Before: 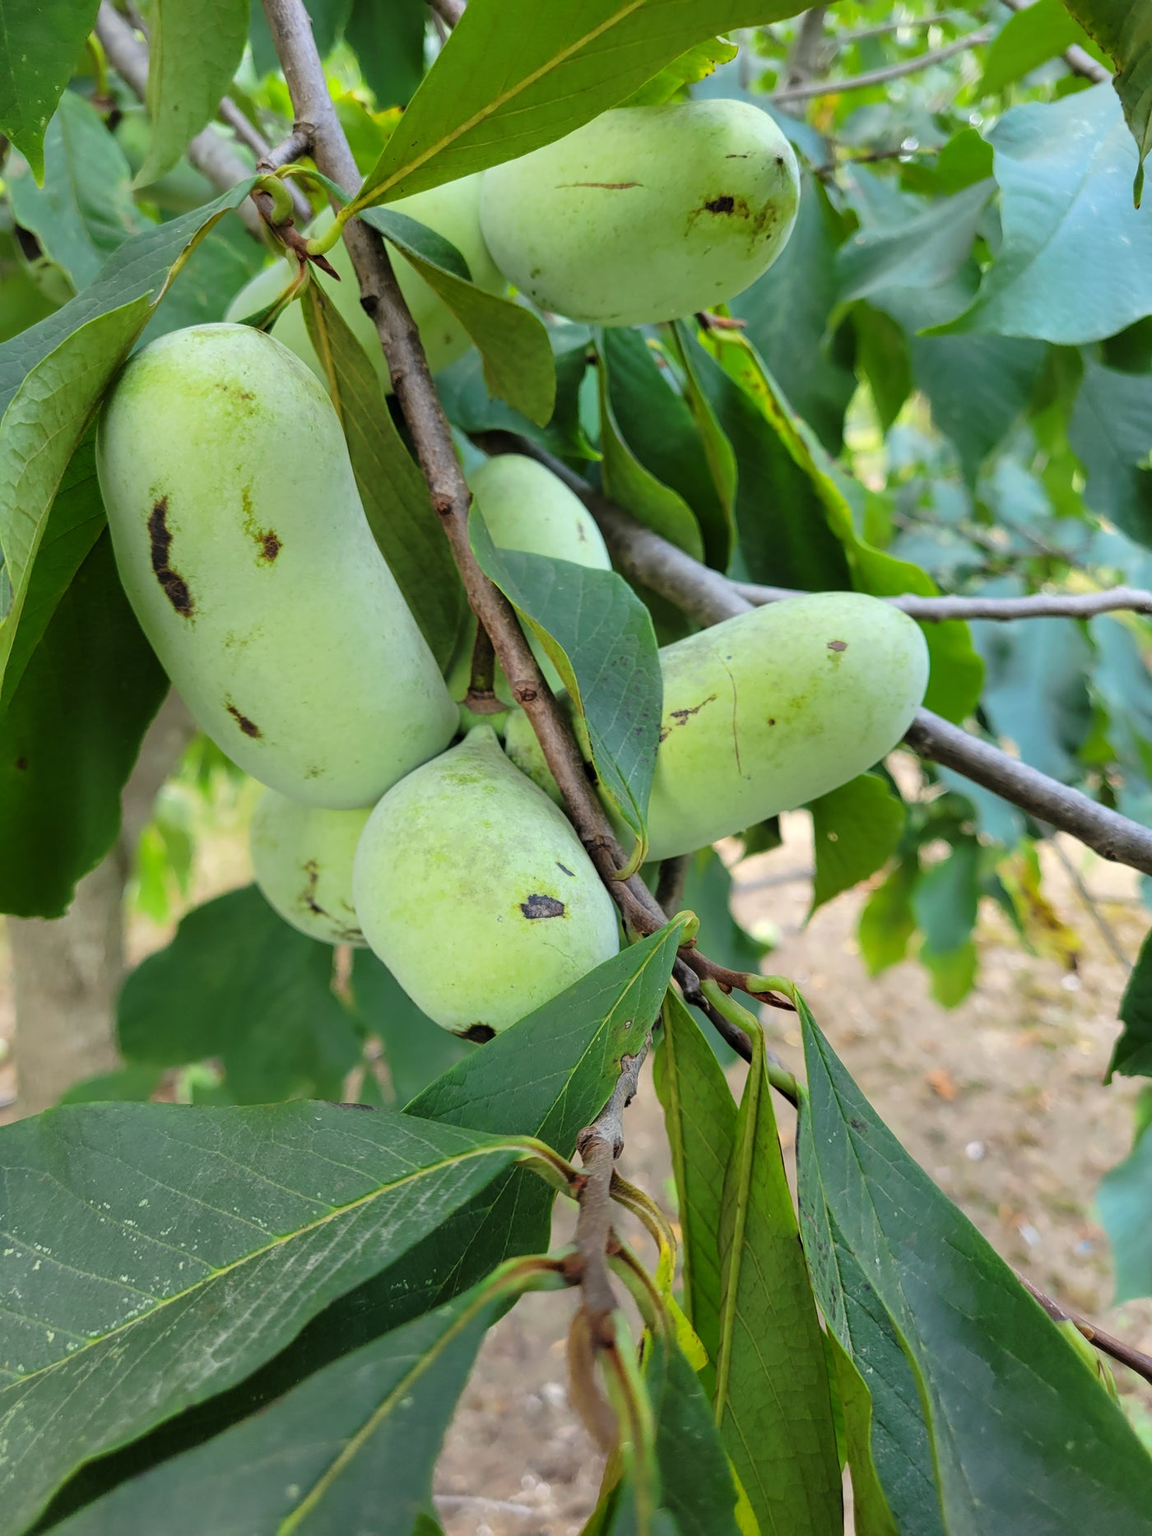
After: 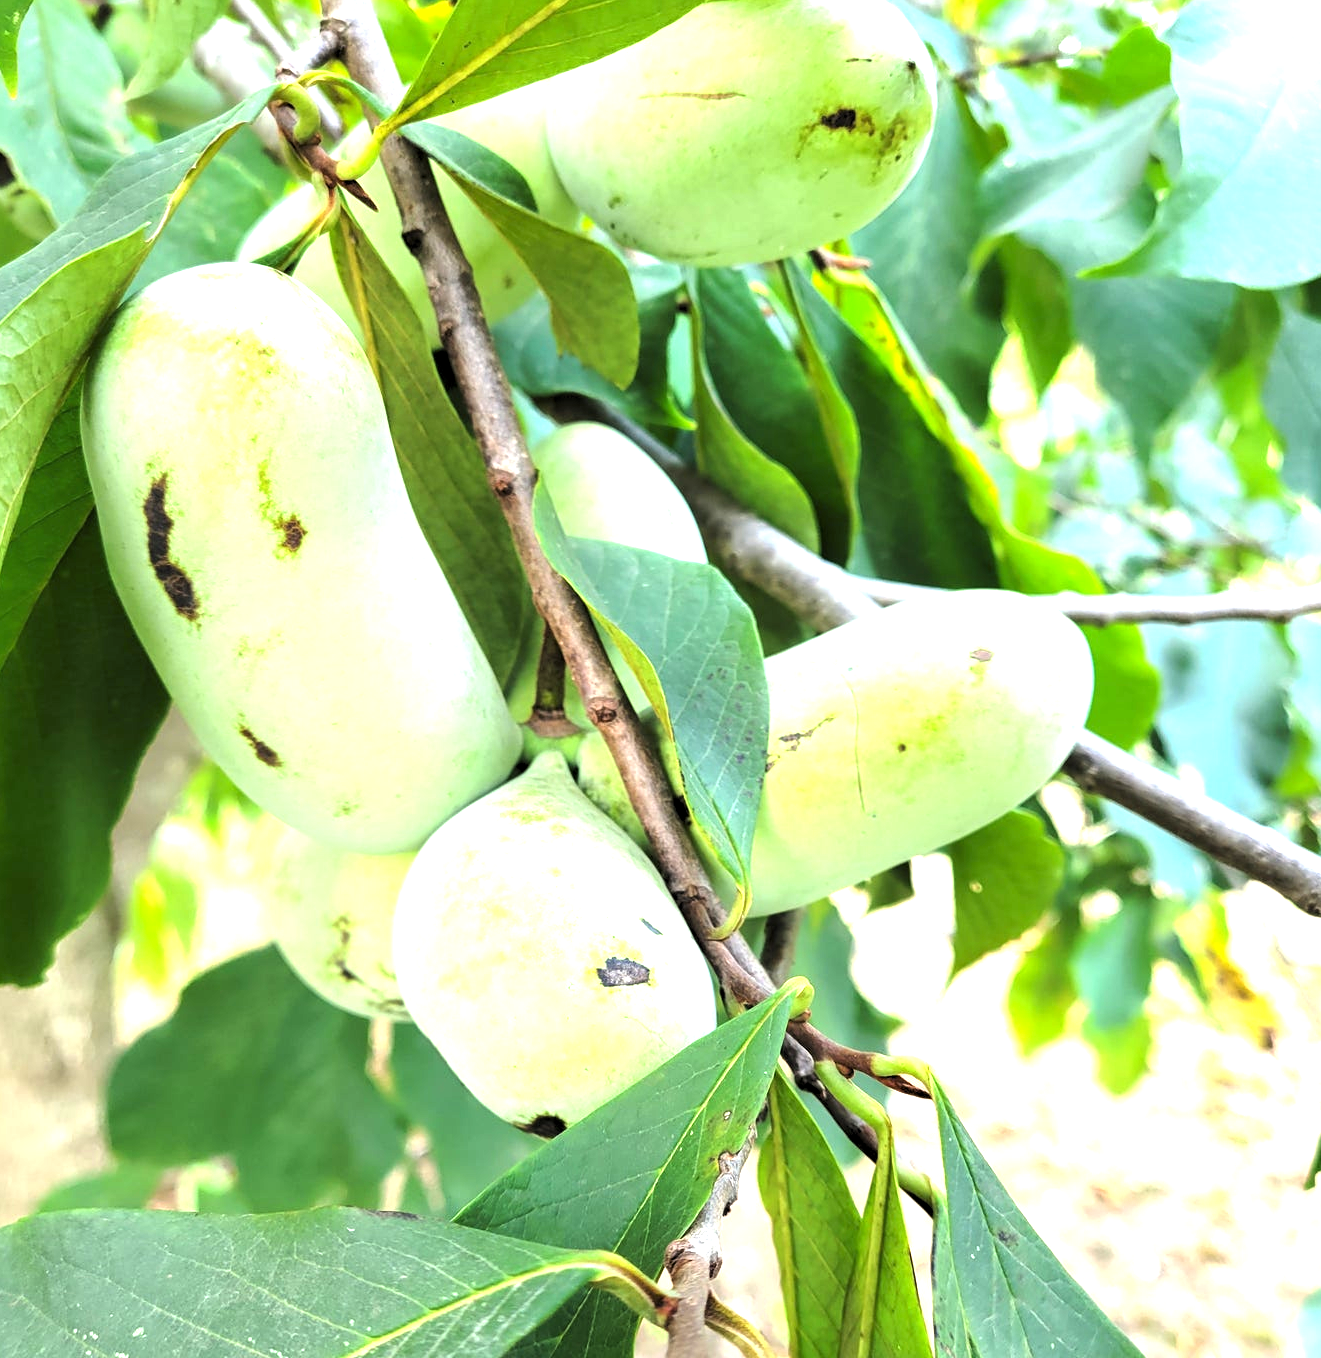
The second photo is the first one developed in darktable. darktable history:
crop: left 2.578%, top 7.008%, right 3.028%, bottom 20.254%
exposure: black level correction 0, exposure 1.346 EV, compensate exposure bias true, compensate highlight preservation false
levels: levels [0.062, 0.494, 0.925]
